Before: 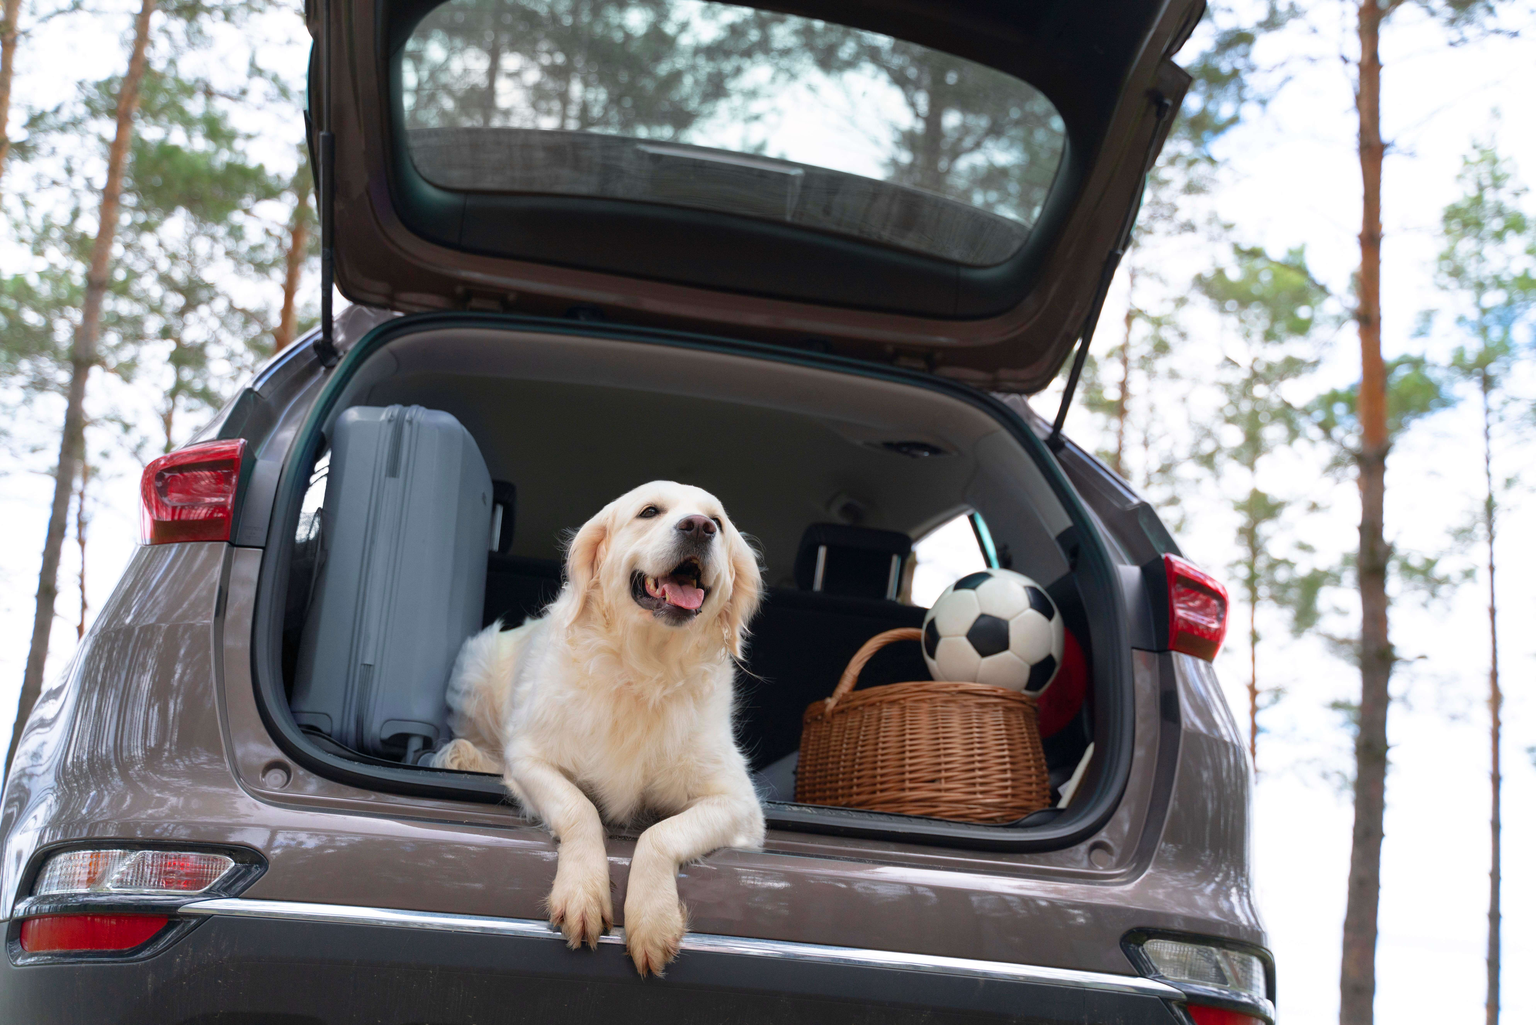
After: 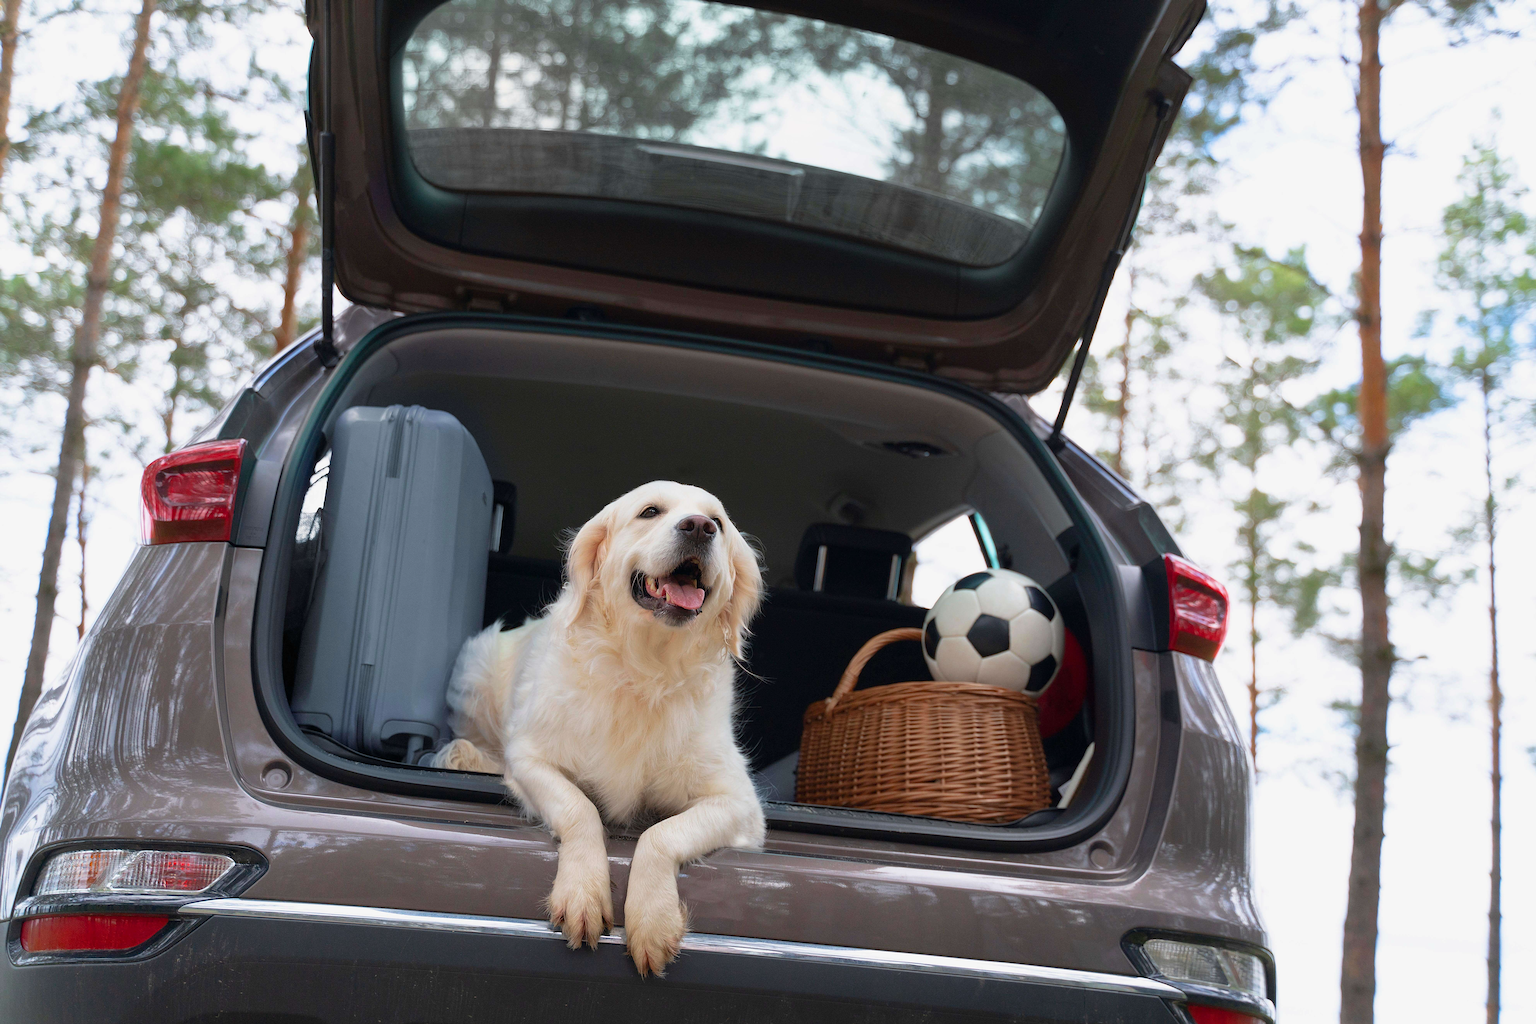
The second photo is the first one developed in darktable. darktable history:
sharpen: radius 2.767
haze removal: compatibility mode true, adaptive false
exposure: exposure -0.116 EV, compensate exposure bias true, compensate highlight preservation false
